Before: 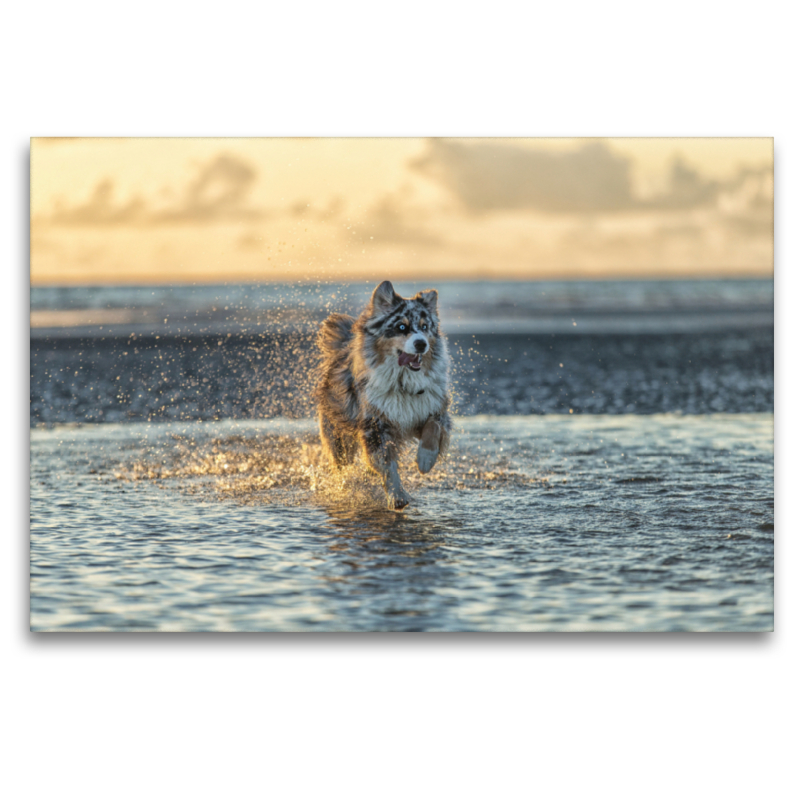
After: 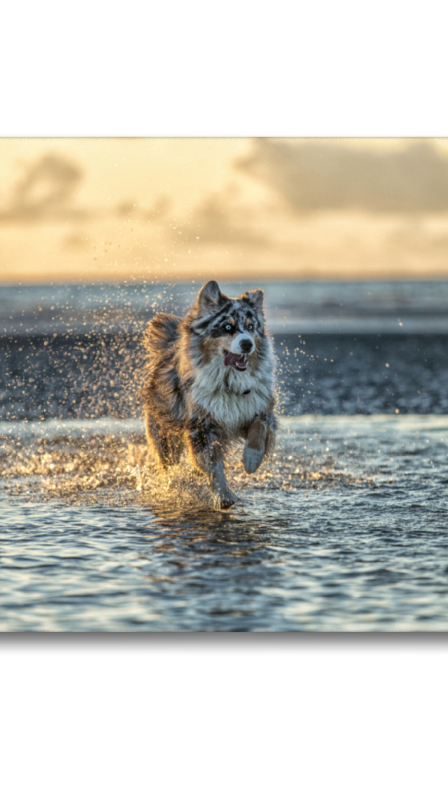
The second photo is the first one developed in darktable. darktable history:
local contrast: on, module defaults
exposure: compensate highlight preservation false
crop: left 21.846%, right 22.054%, bottom 0.002%
